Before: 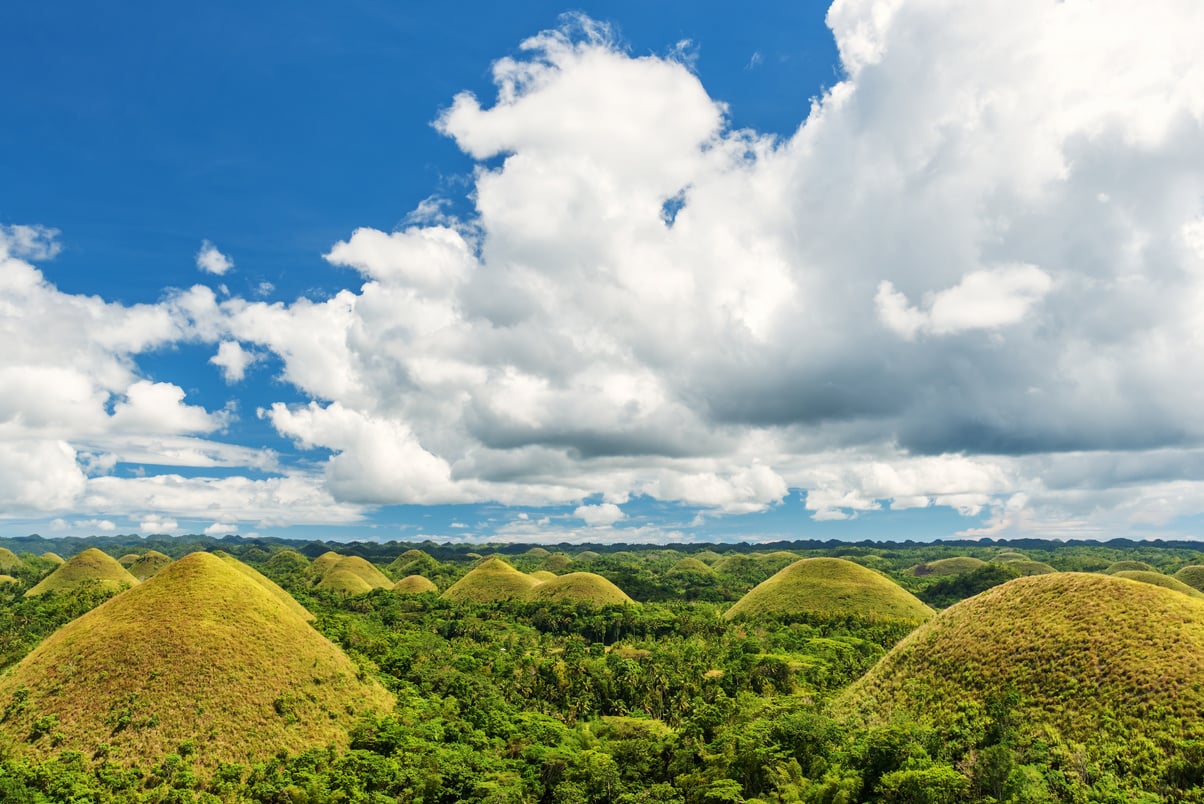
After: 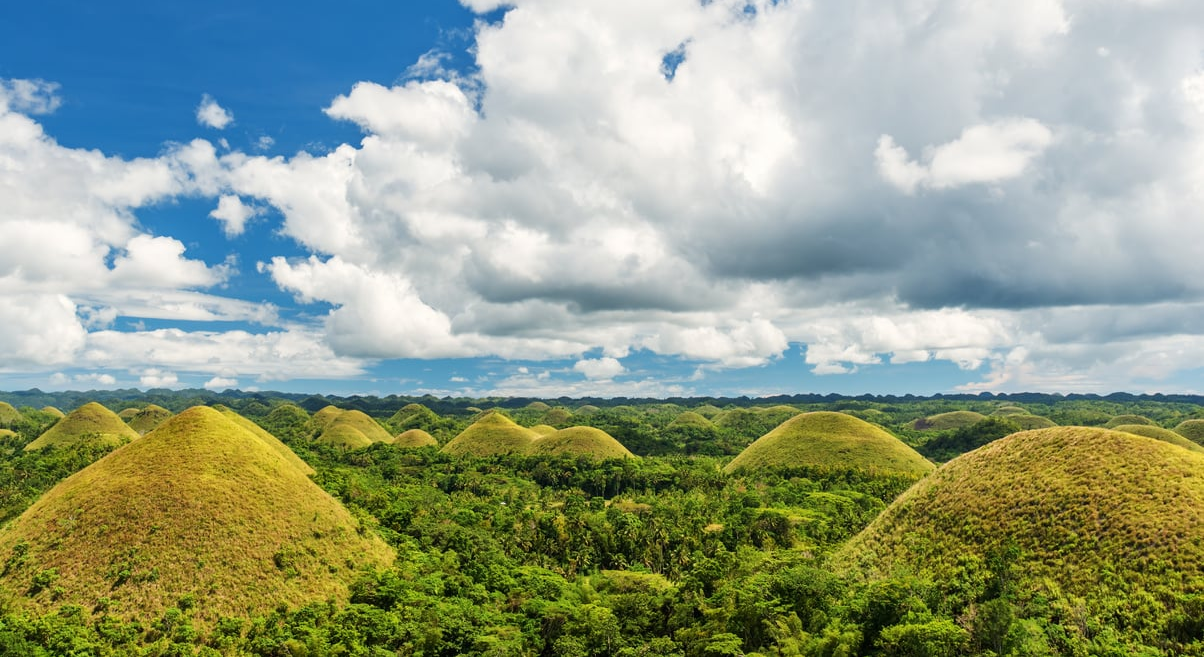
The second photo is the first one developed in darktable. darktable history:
crop and rotate: top 18.197%
